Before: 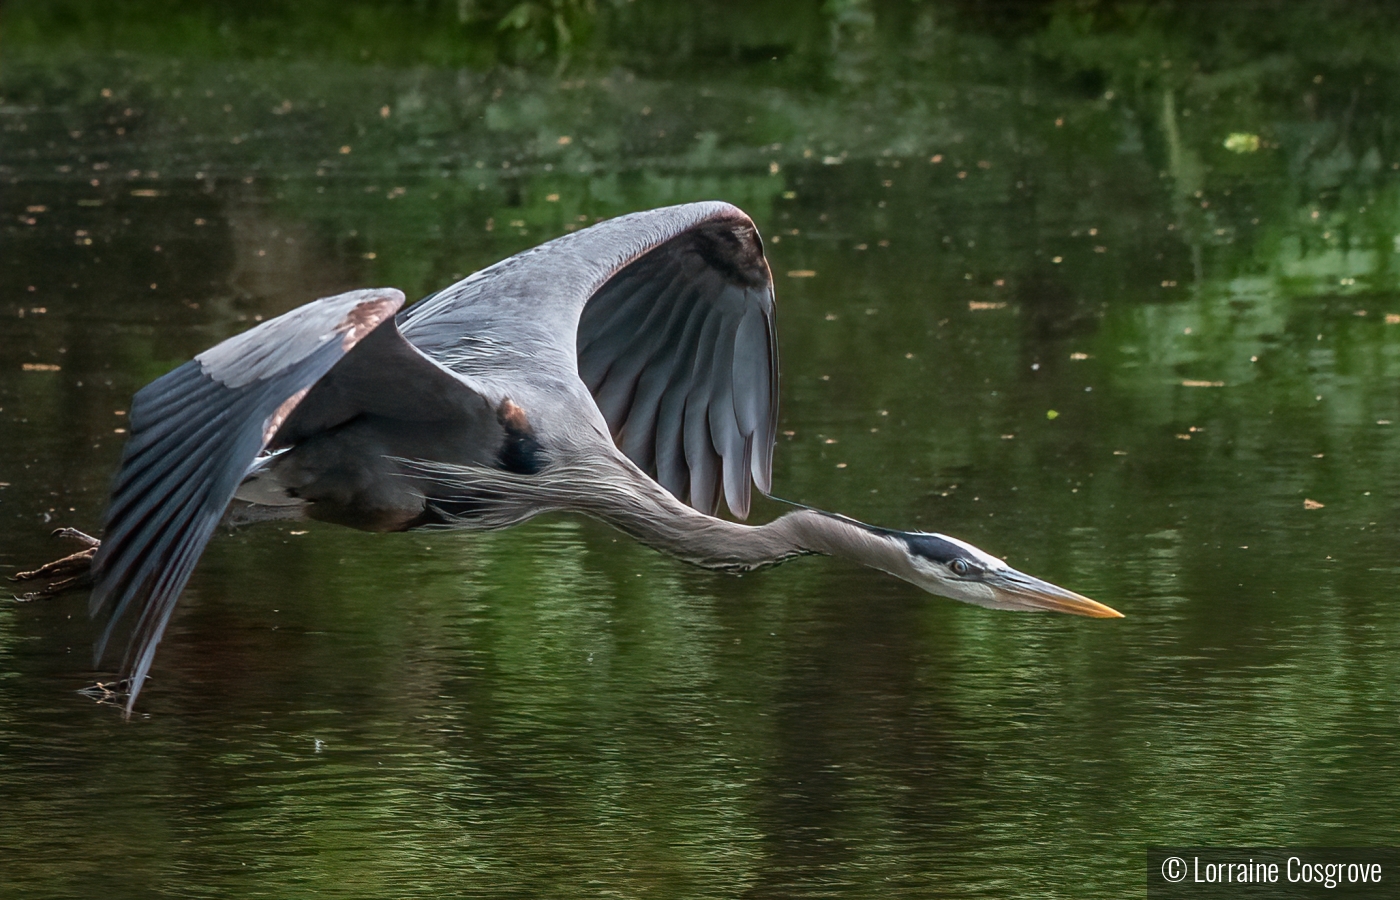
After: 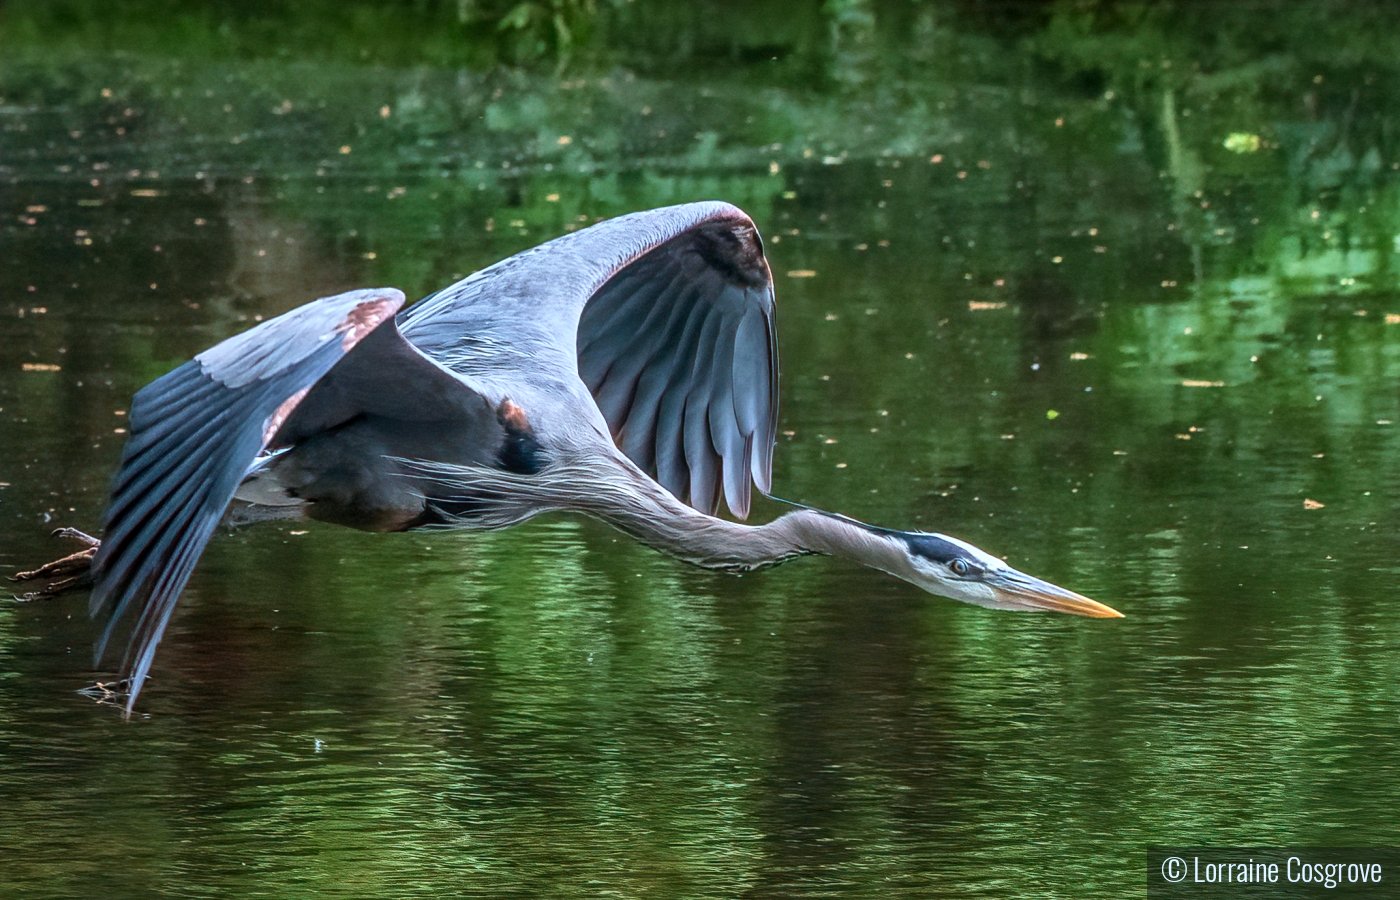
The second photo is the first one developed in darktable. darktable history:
velvia: on, module defaults
local contrast: on, module defaults
contrast brightness saturation: contrast 0.197, brightness 0.155, saturation 0.225
shadows and highlights: shadows 25.95, highlights -24.27
color calibration: x 0.367, y 0.376, temperature 4353.65 K
